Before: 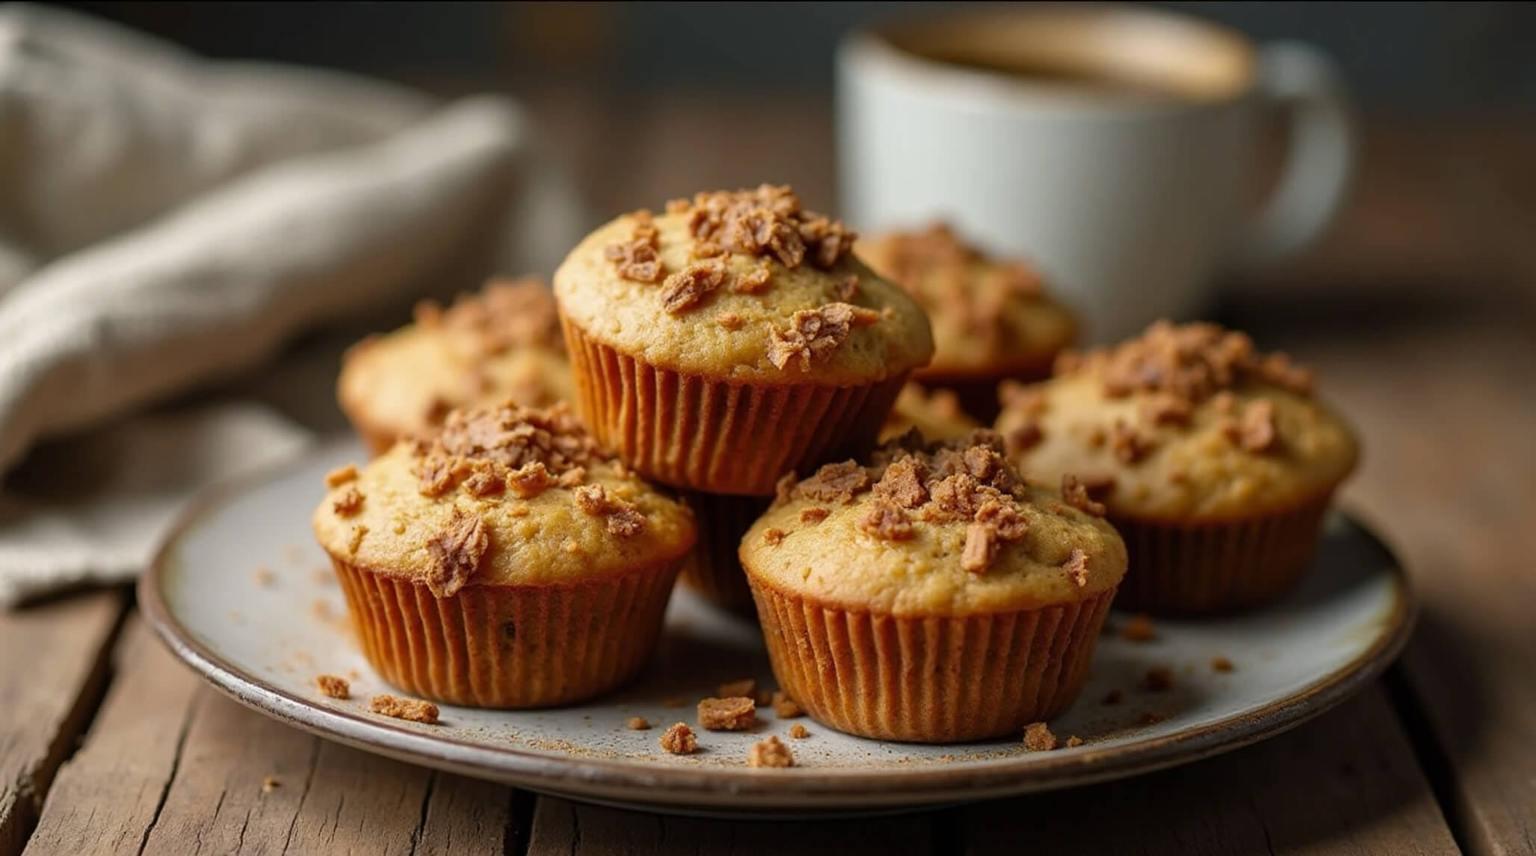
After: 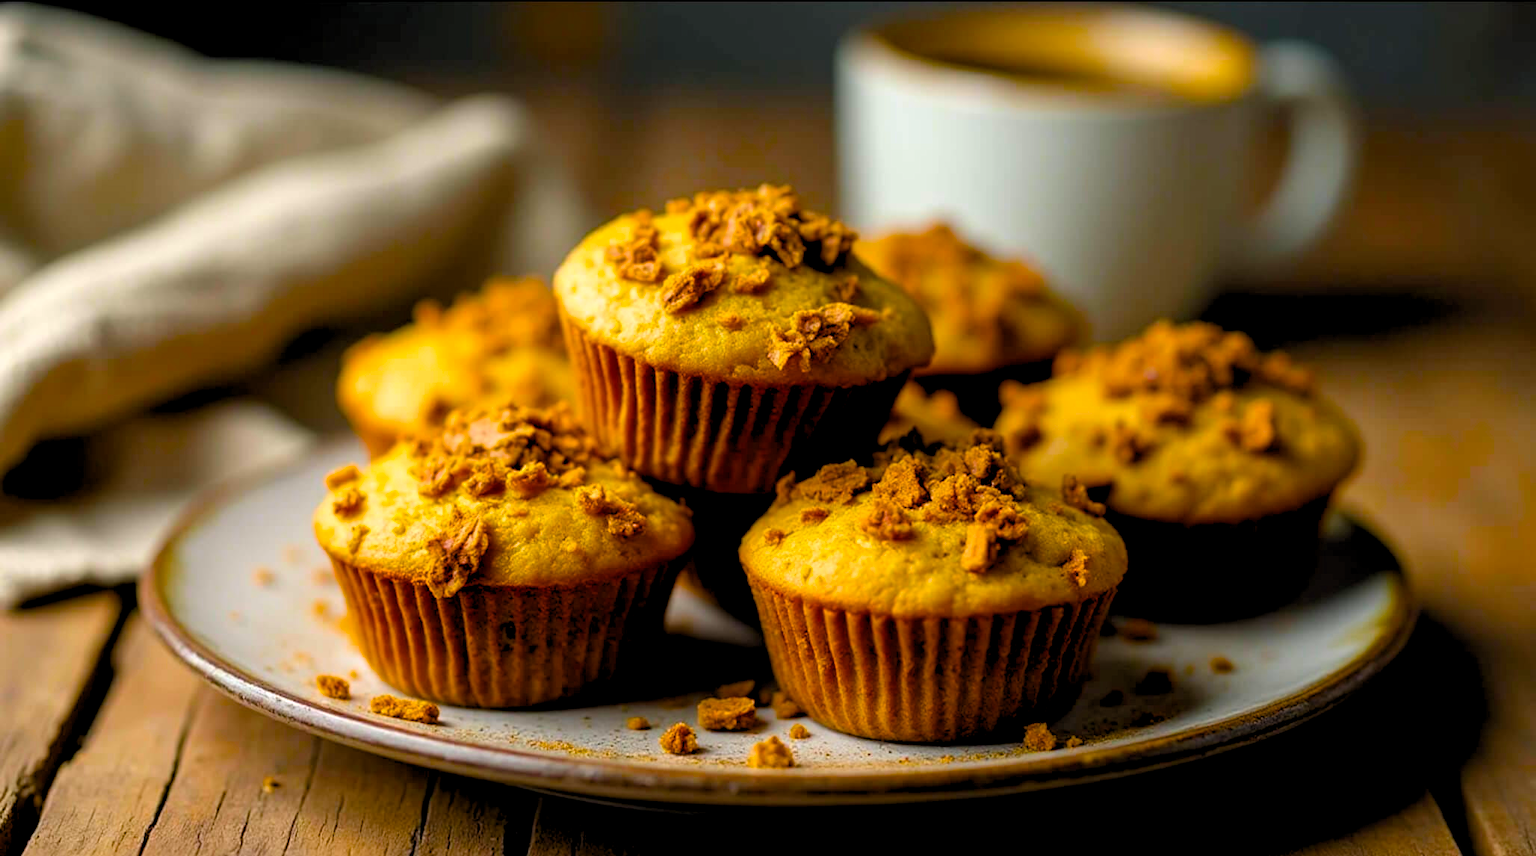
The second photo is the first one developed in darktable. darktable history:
white balance: emerald 1
color balance rgb: perceptual saturation grading › global saturation 100%
rgb levels: levels [[0.01, 0.419, 0.839], [0, 0.5, 1], [0, 0.5, 1]]
